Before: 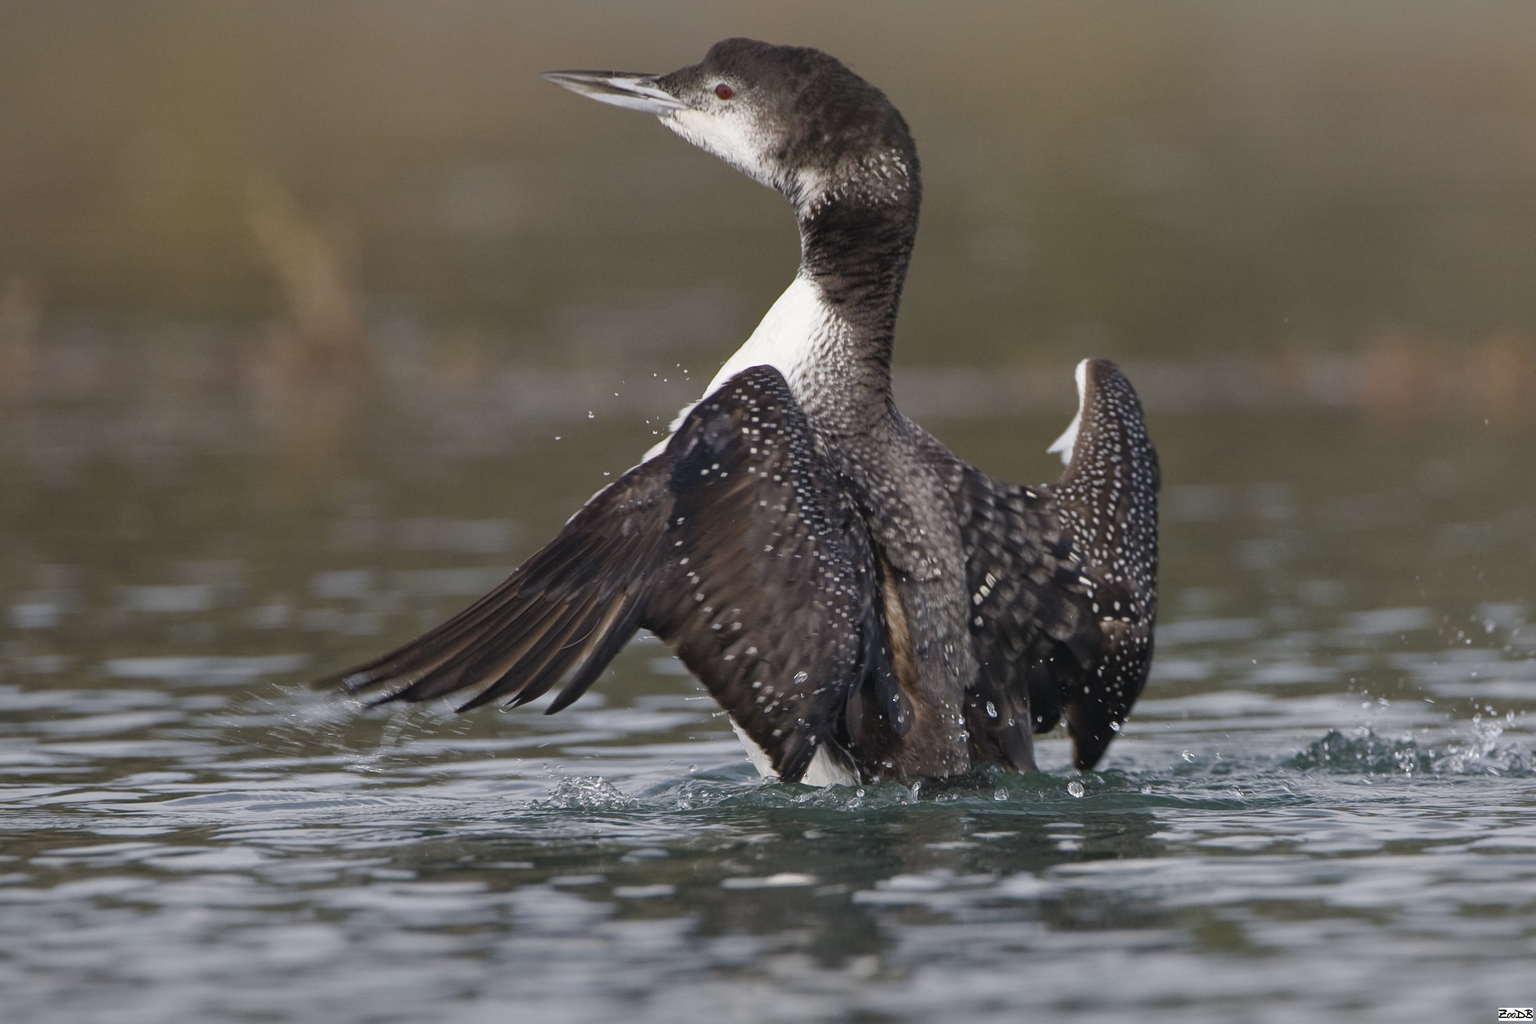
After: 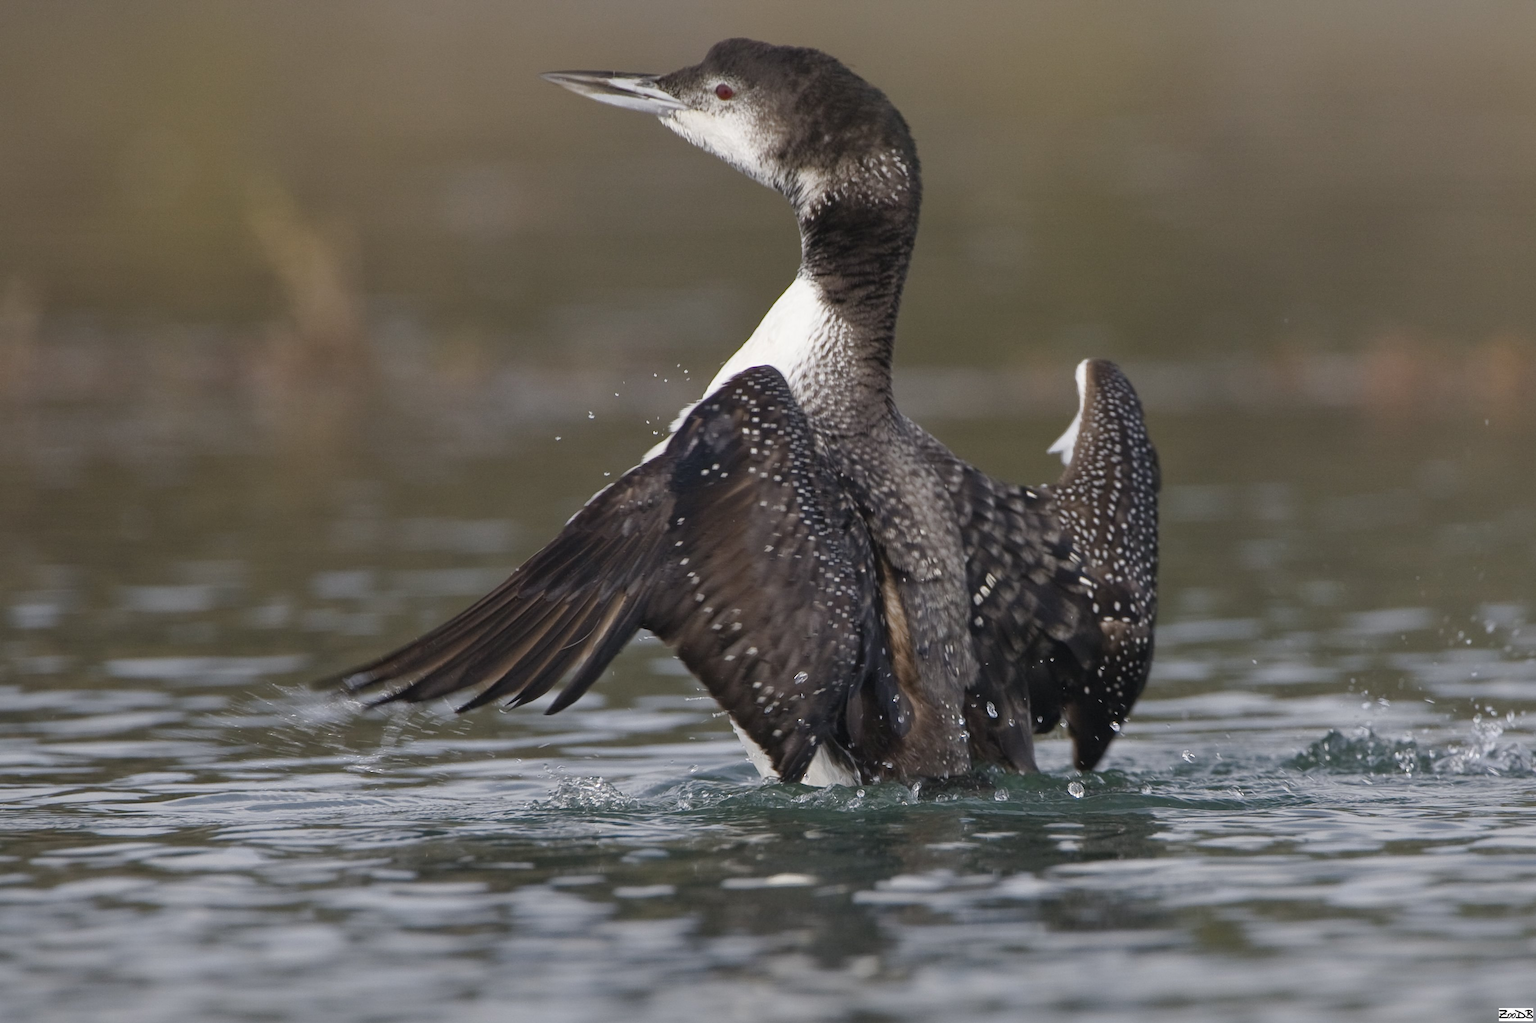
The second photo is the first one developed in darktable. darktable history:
color correction: highlights b* 0.067, saturation 0.994
